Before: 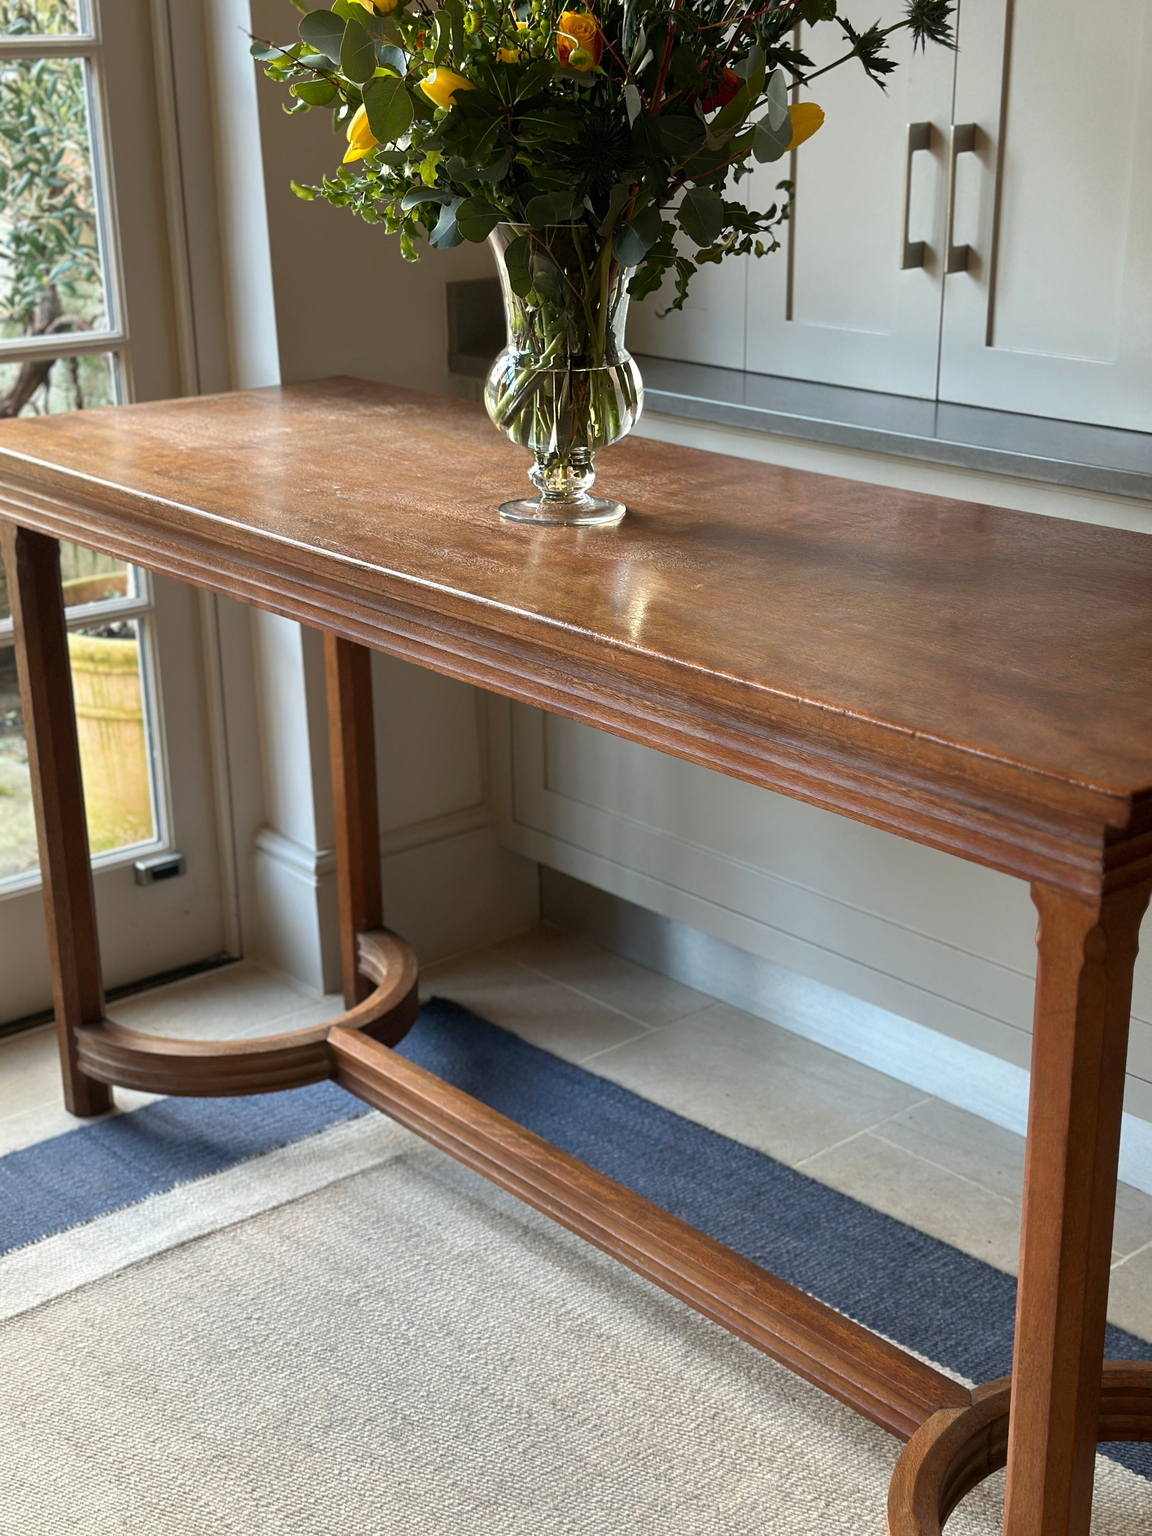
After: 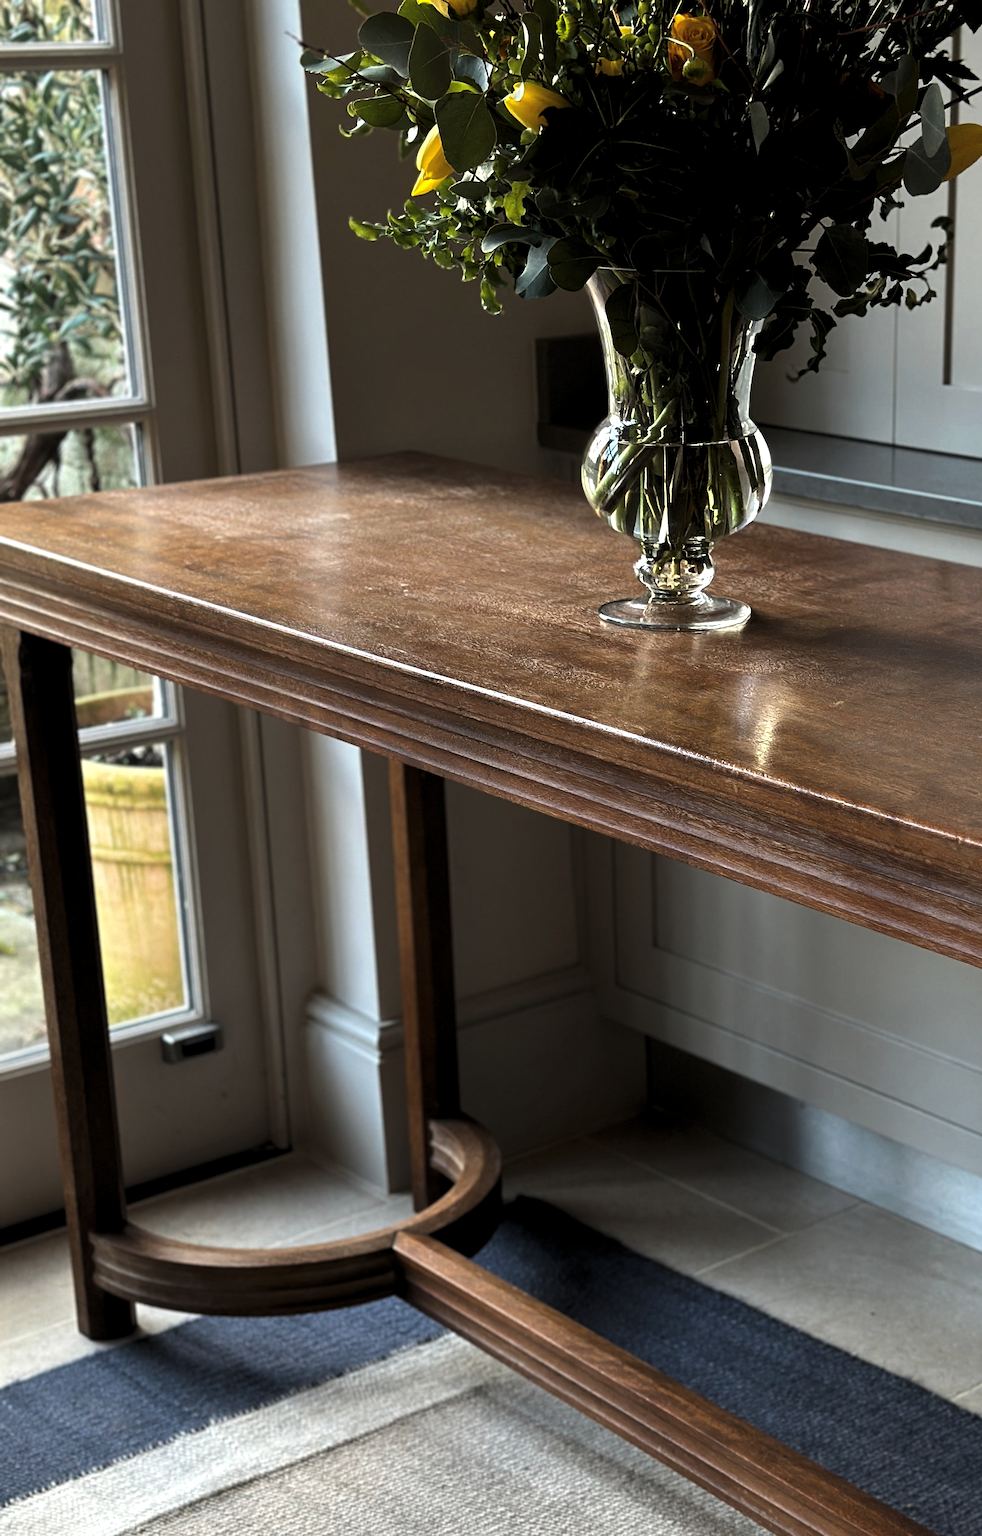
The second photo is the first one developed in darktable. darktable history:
crop: right 28.885%, bottom 16.626%
levels: levels [0.101, 0.578, 0.953]
